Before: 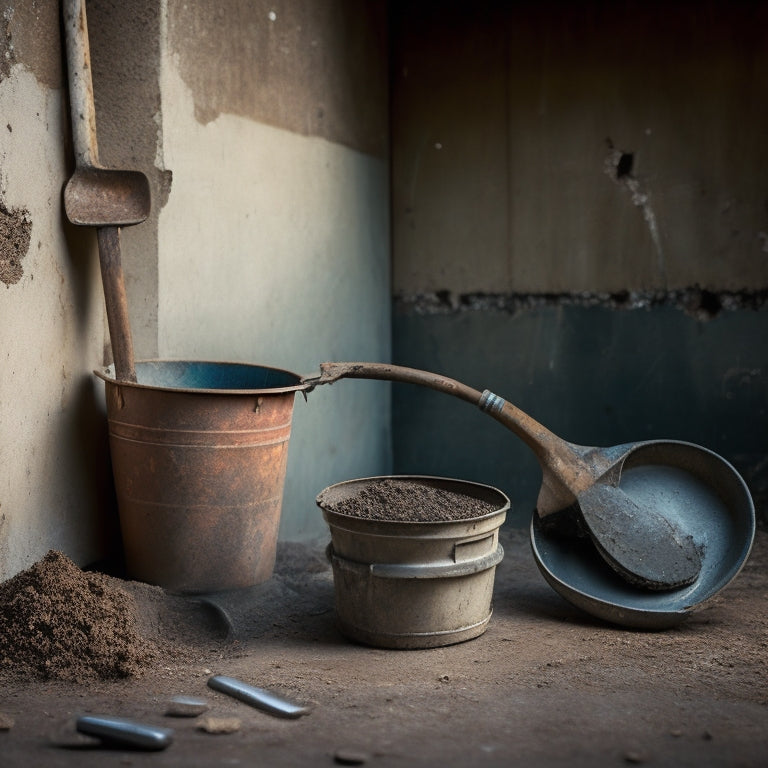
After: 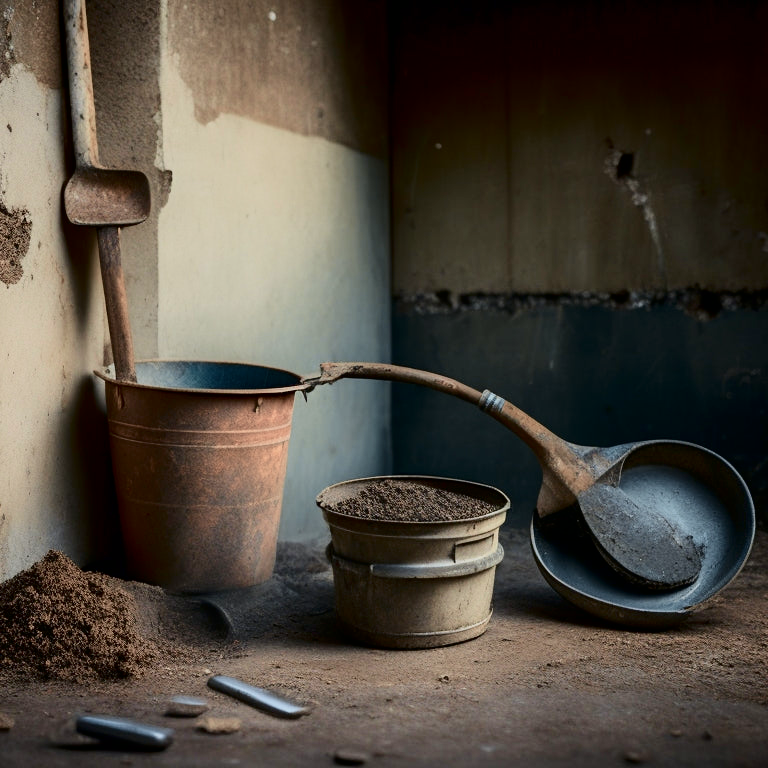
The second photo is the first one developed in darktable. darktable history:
tone curve: curves: ch0 [(0, 0) (0.049, 0.01) (0.154, 0.081) (0.491, 0.519) (0.748, 0.765) (1, 0.919)]; ch1 [(0, 0) (0.172, 0.123) (0.317, 0.272) (0.401, 0.422) (0.499, 0.497) (0.531, 0.54) (0.615, 0.603) (0.741, 0.783) (1, 1)]; ch2 [(0, 0) (0.411, 0.424) (0.483, 0.478) (0.544, 0.56) (0.686, 0.638) (1, 1)], color space Lab, independent channels, preserve colors none
